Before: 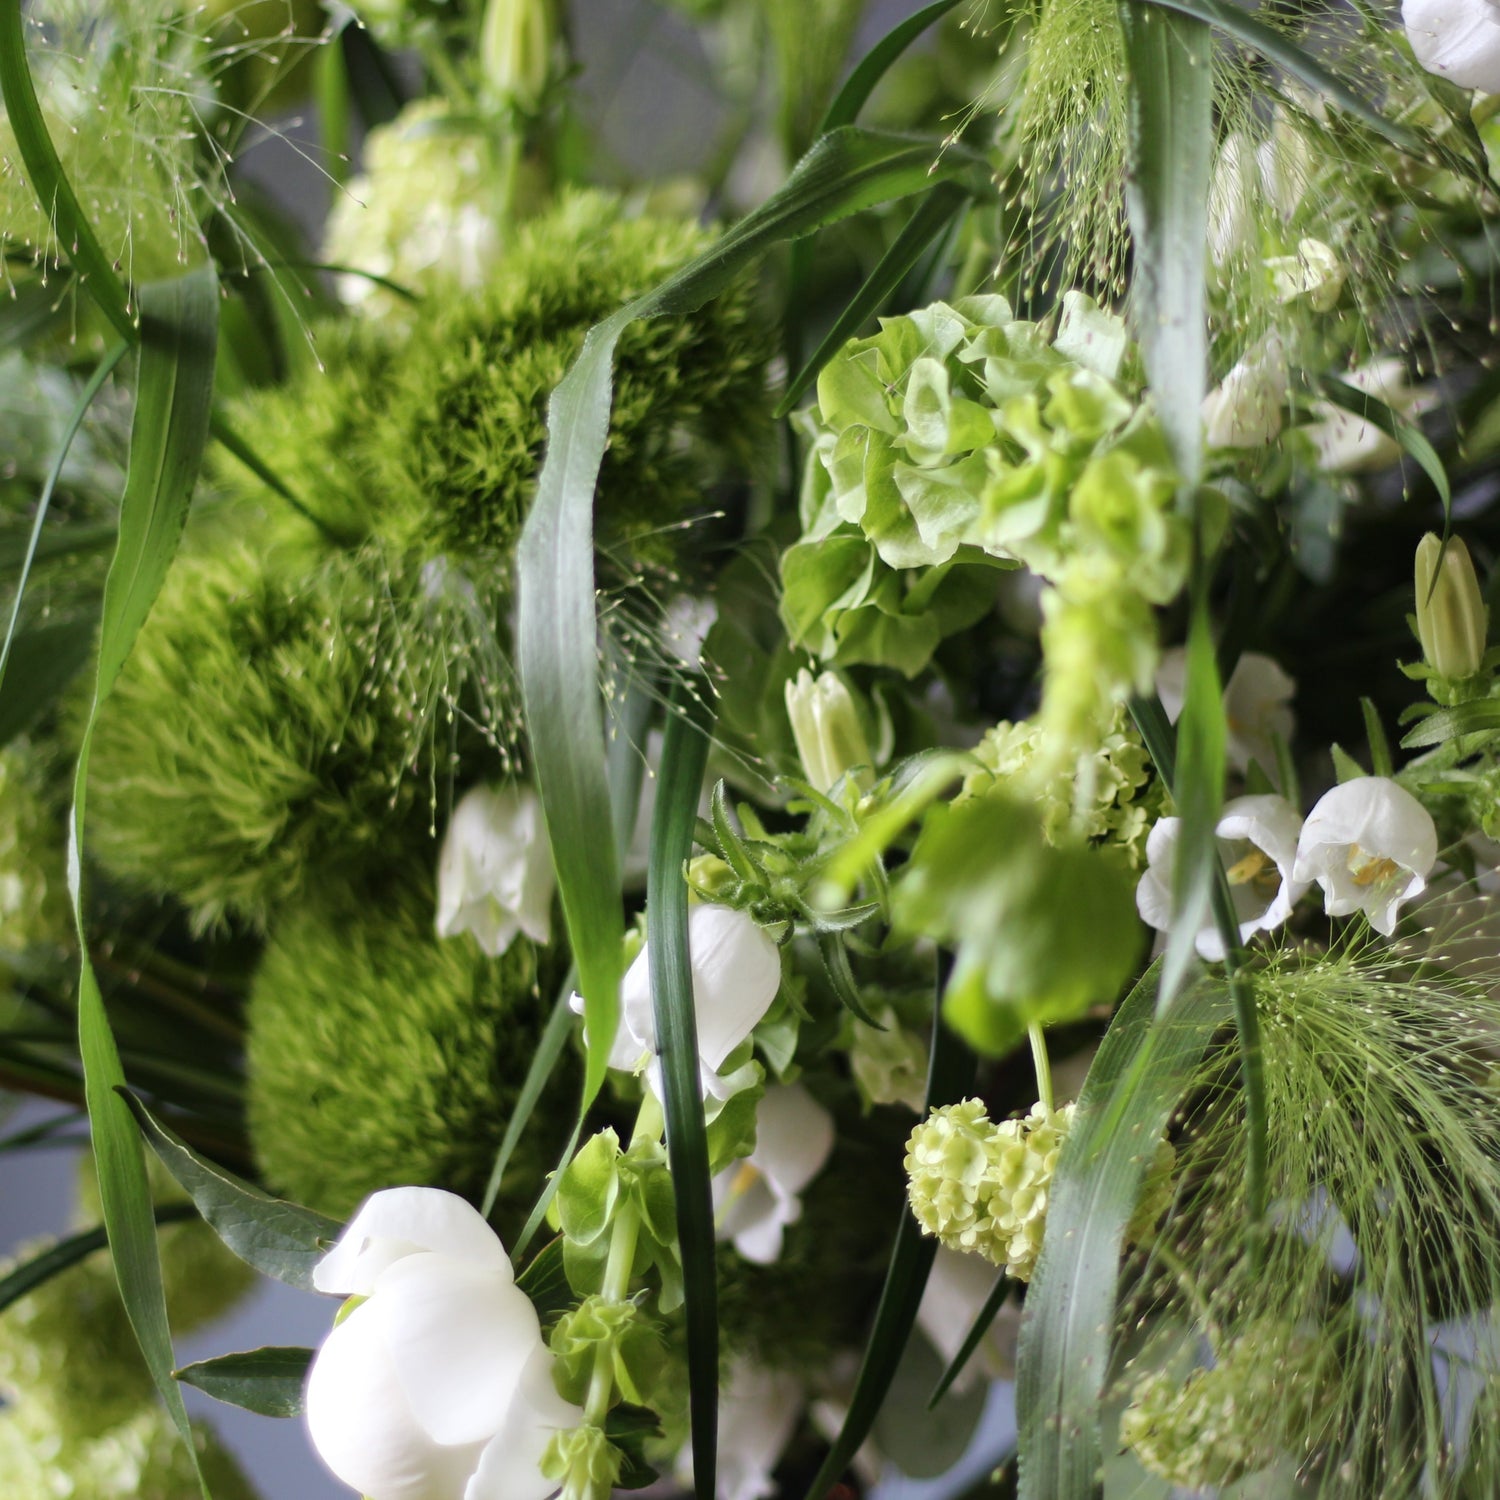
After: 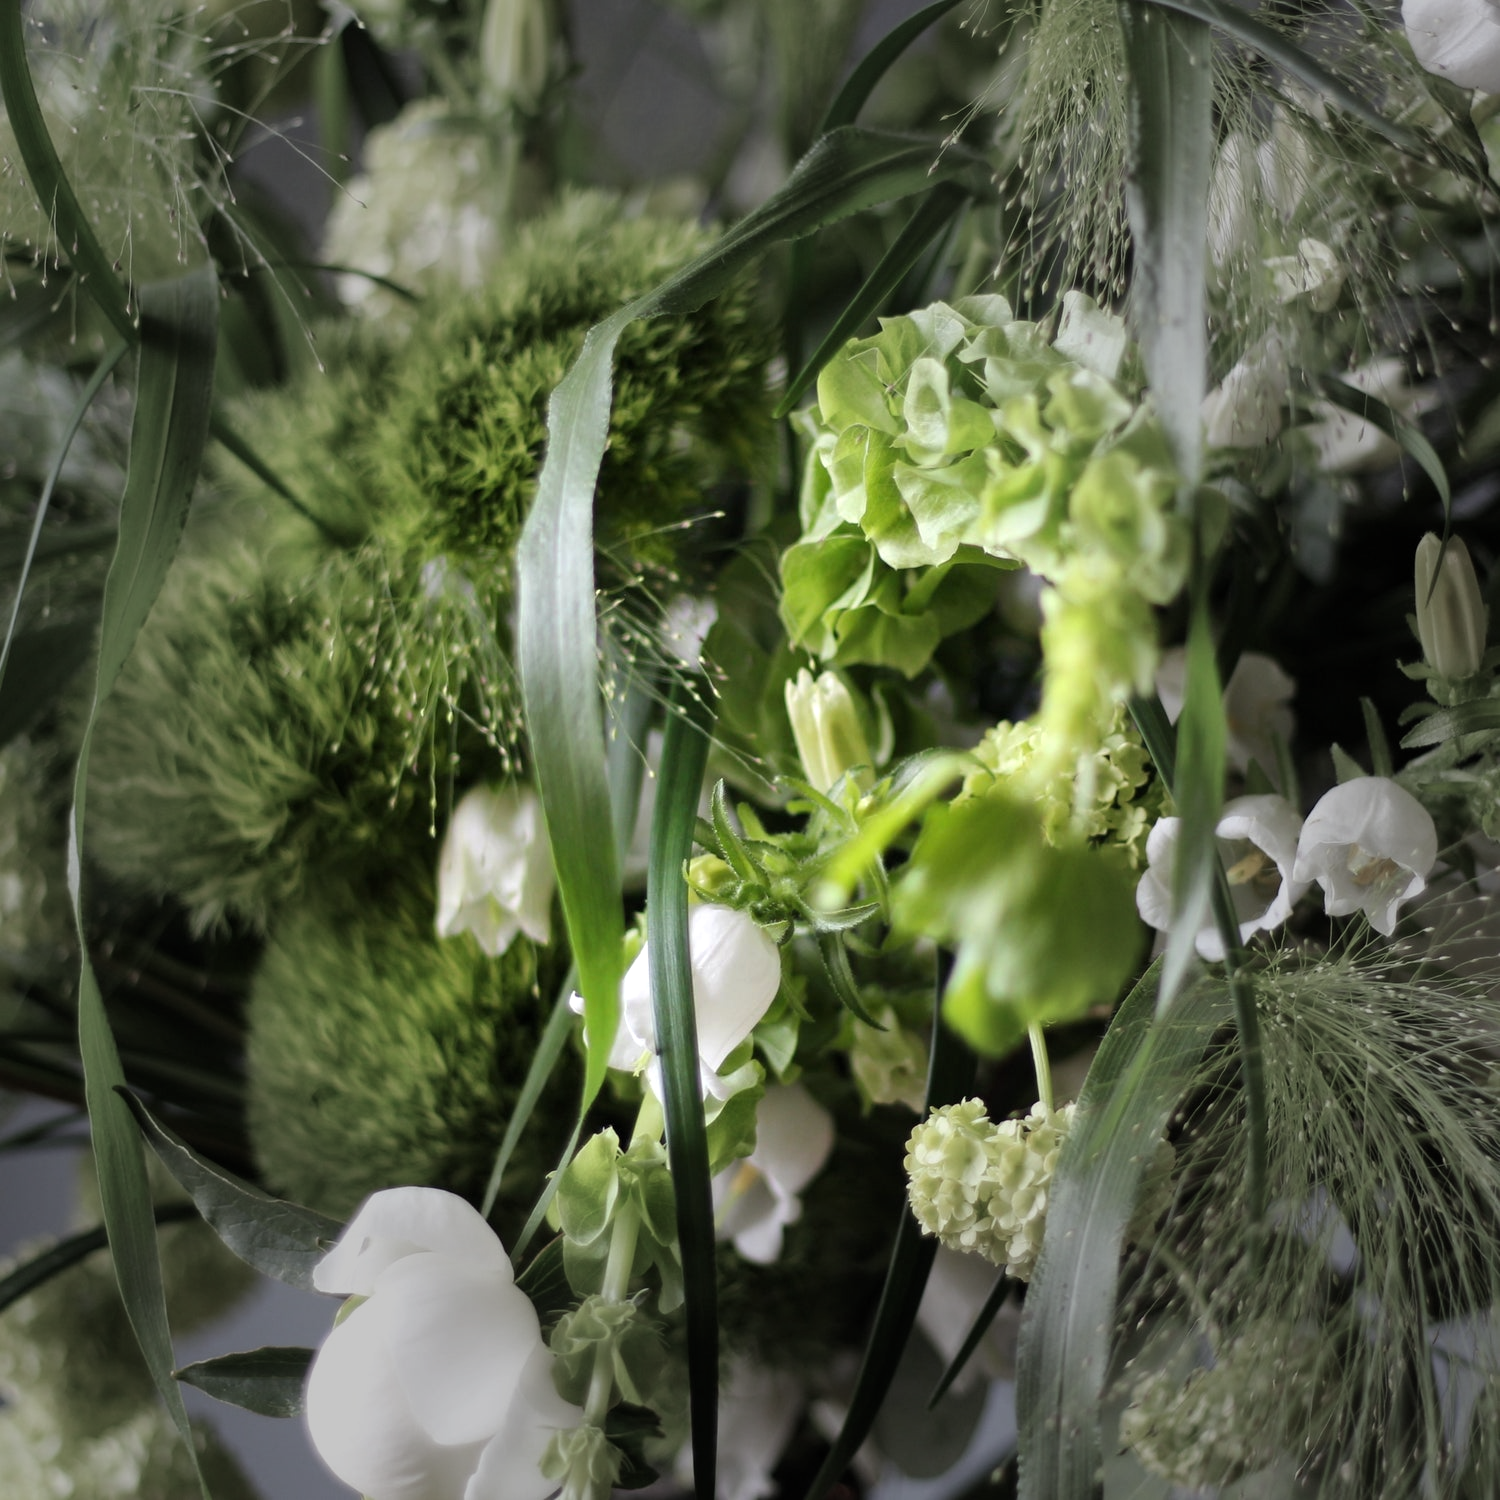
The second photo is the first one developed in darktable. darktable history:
vignetting: fall-off start 40%, fall-off radius 40%
levels: levels [0.016, 0.484, 0.953]
